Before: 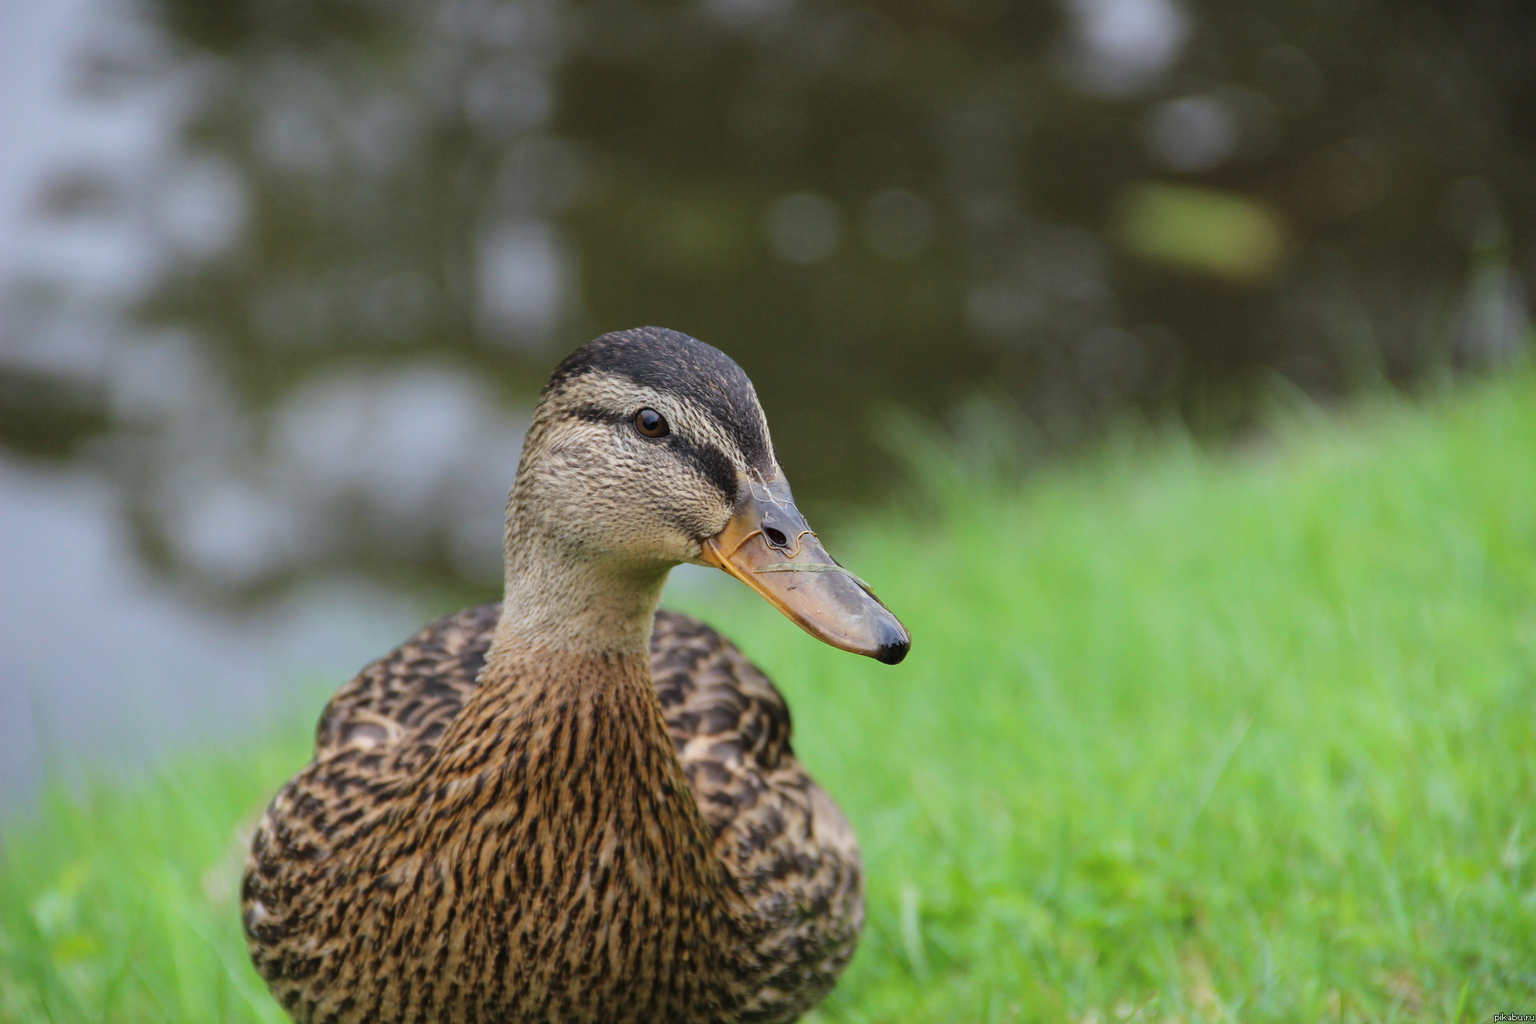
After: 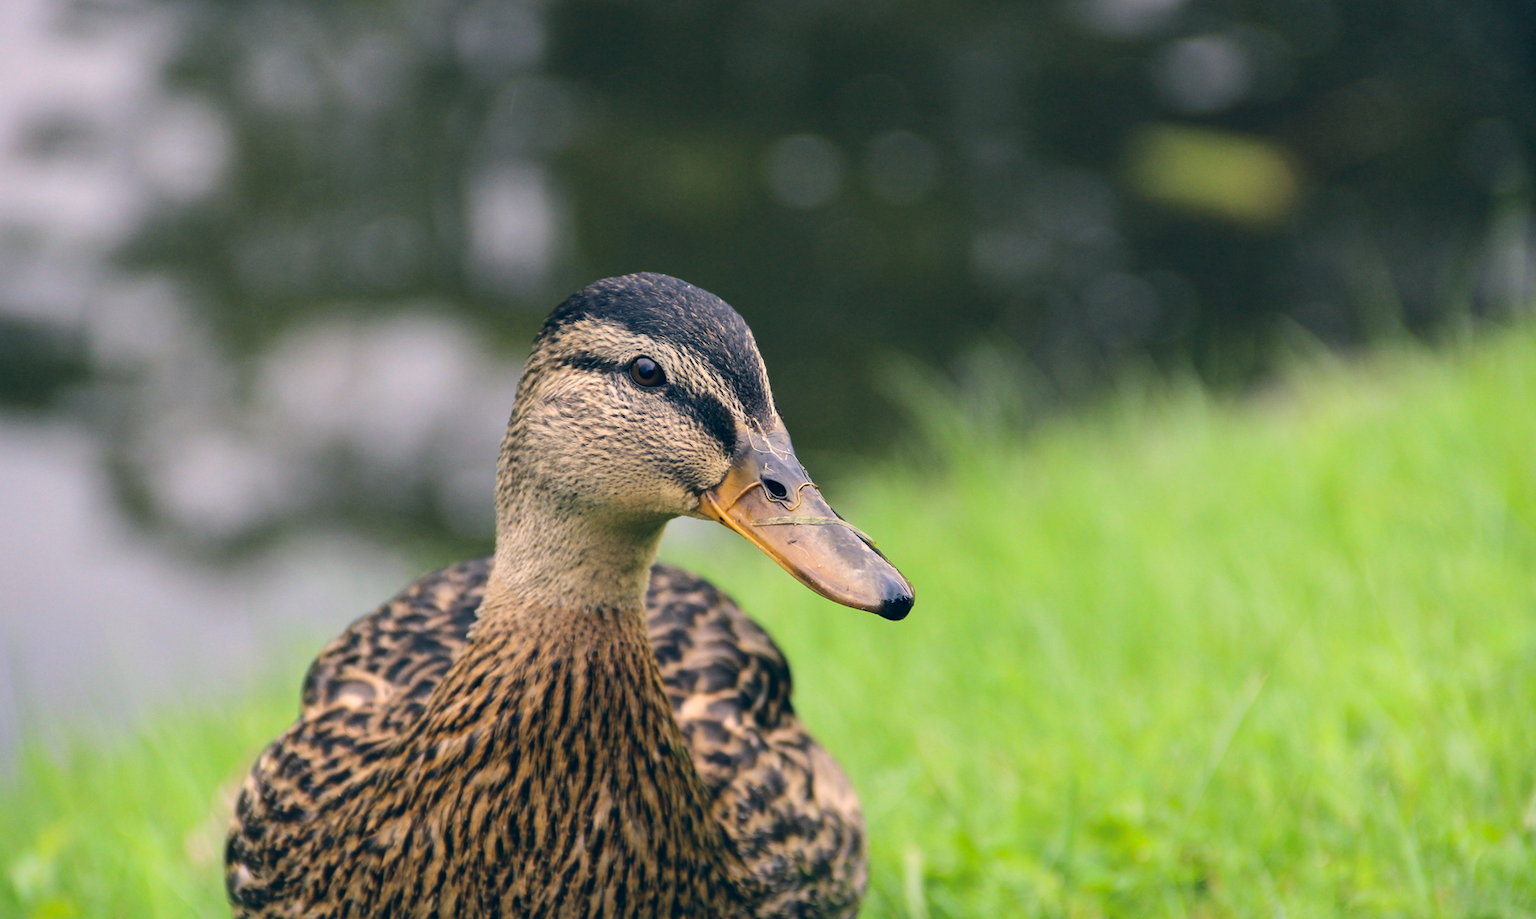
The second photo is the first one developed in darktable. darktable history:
crop: left 1.507%, top 6.147%, right 1.379%, bottom 6.637%
tone equalizer: -8 EV -0.417 EV, -7 EV -0.389 EV, -6 EV -0.333 EV, -5 EV -0.222 EV, -3 EV 0.222 EV, -2 EV 0.333 EV, -1 EV 0.389 EV, +0 EV 0.417 EV, edges refinement/feathering 500, mask exposure compensation -1.57 EV, preserve details no
color correction: highlights a* 10.32, highlights b* 14.66, shadows a* -9.59, shadows b* -15.02
